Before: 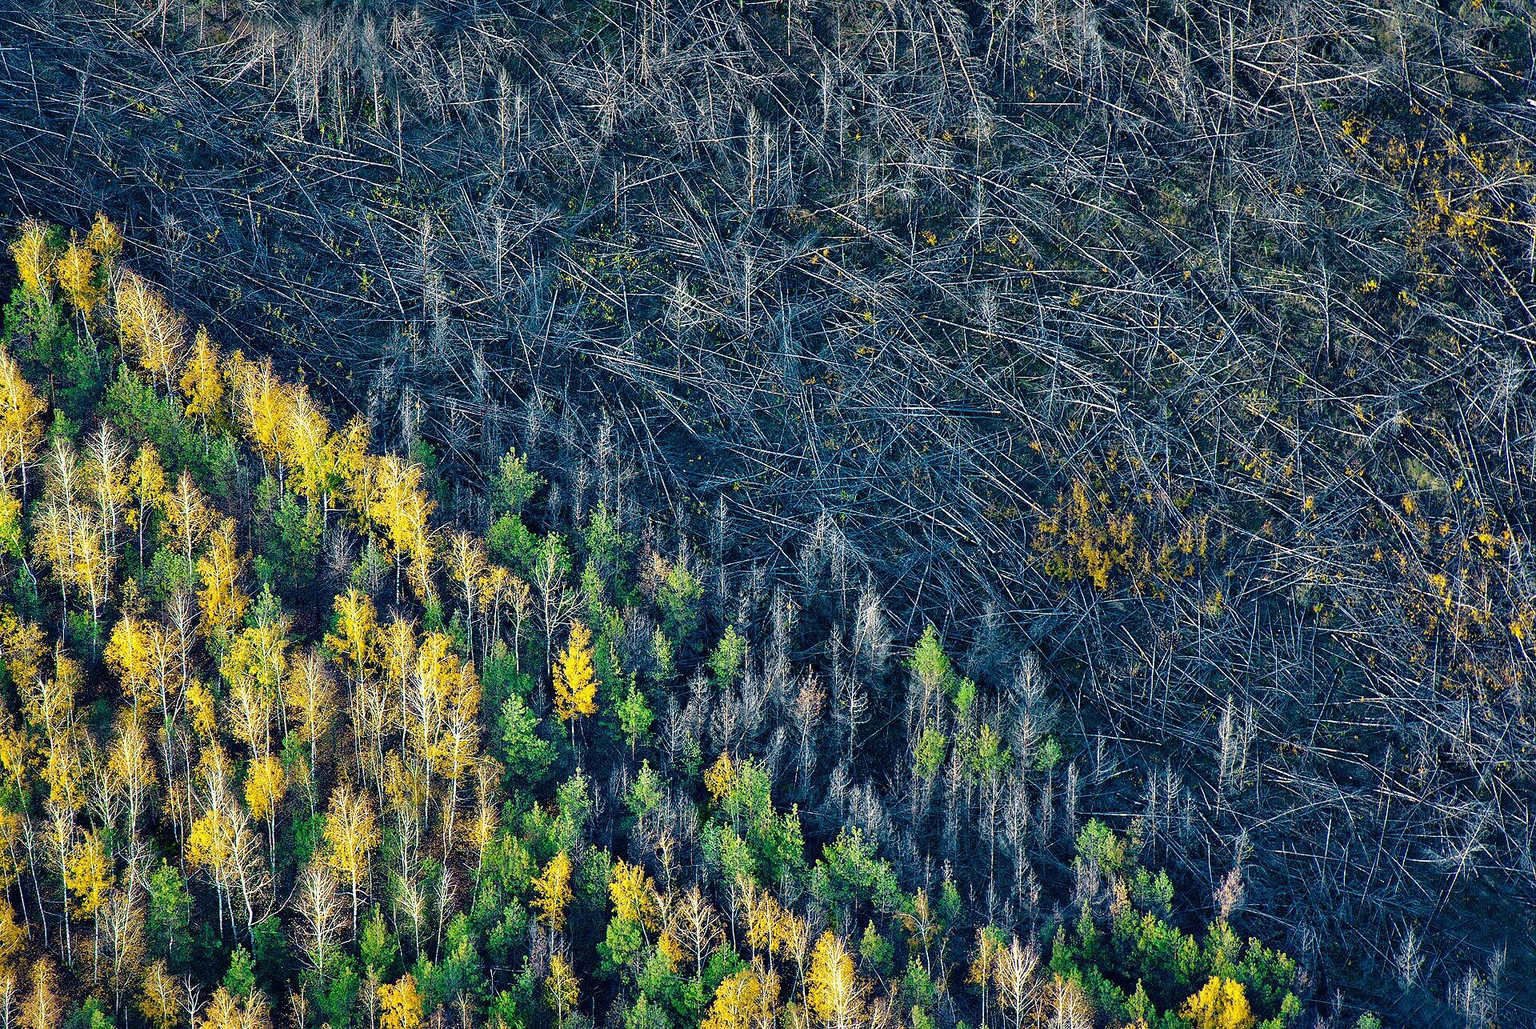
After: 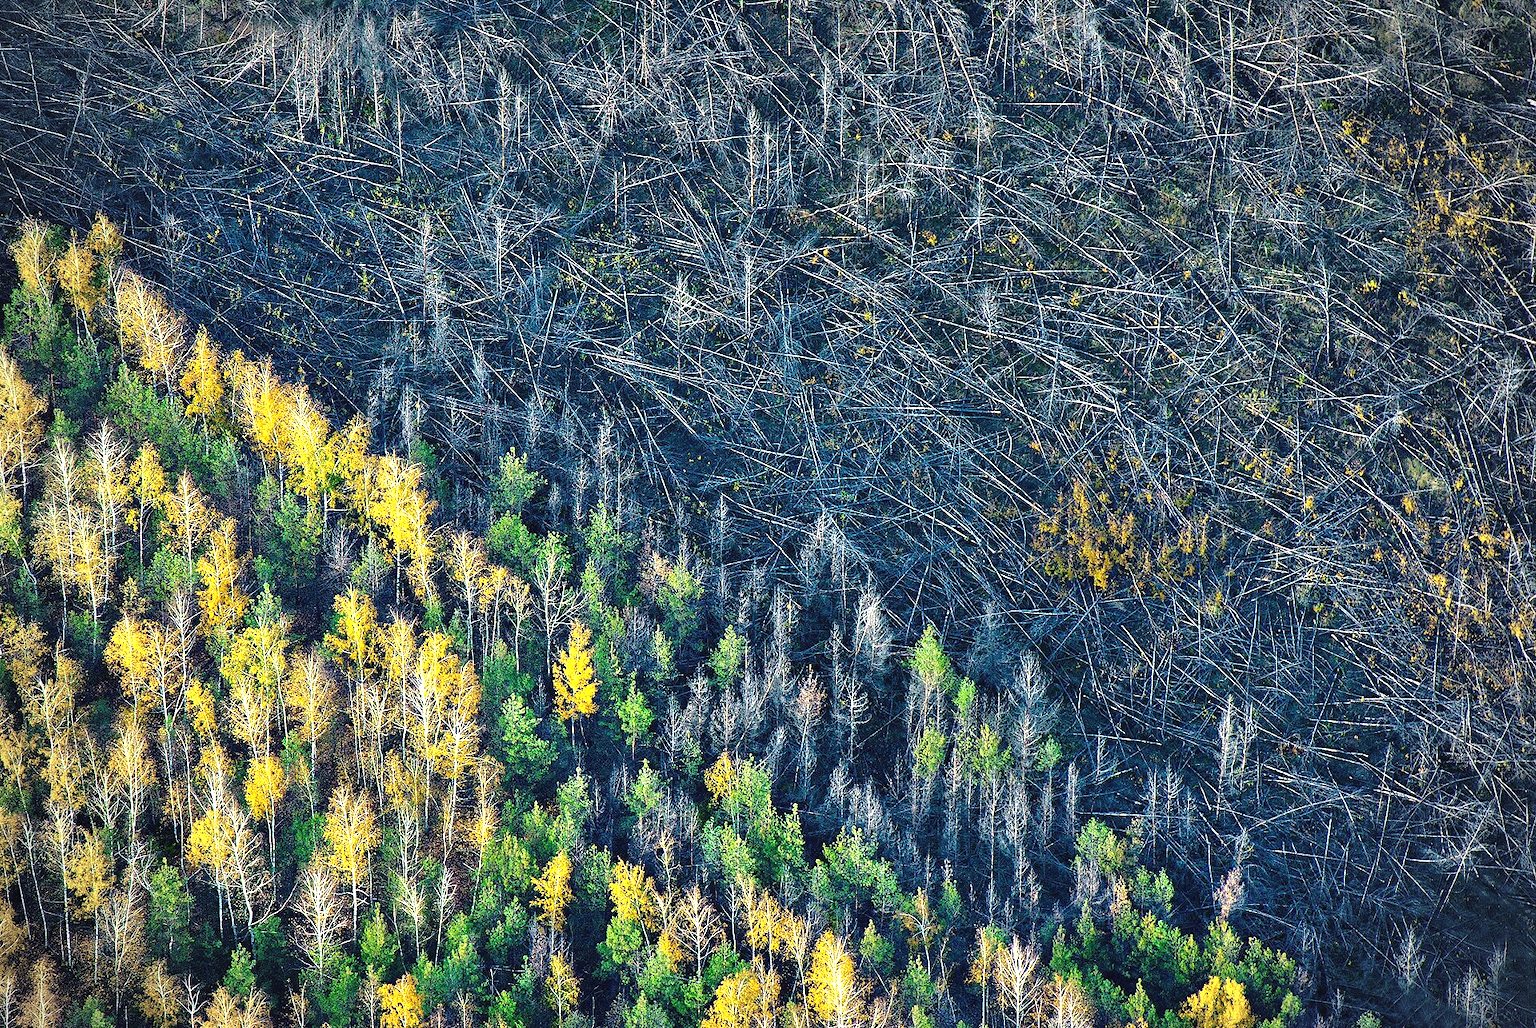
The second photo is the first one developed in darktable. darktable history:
exposure: black level correction -0.002, exposure 0.54 EV, compensate highlight preservation false
vignetting: on, module defaults
